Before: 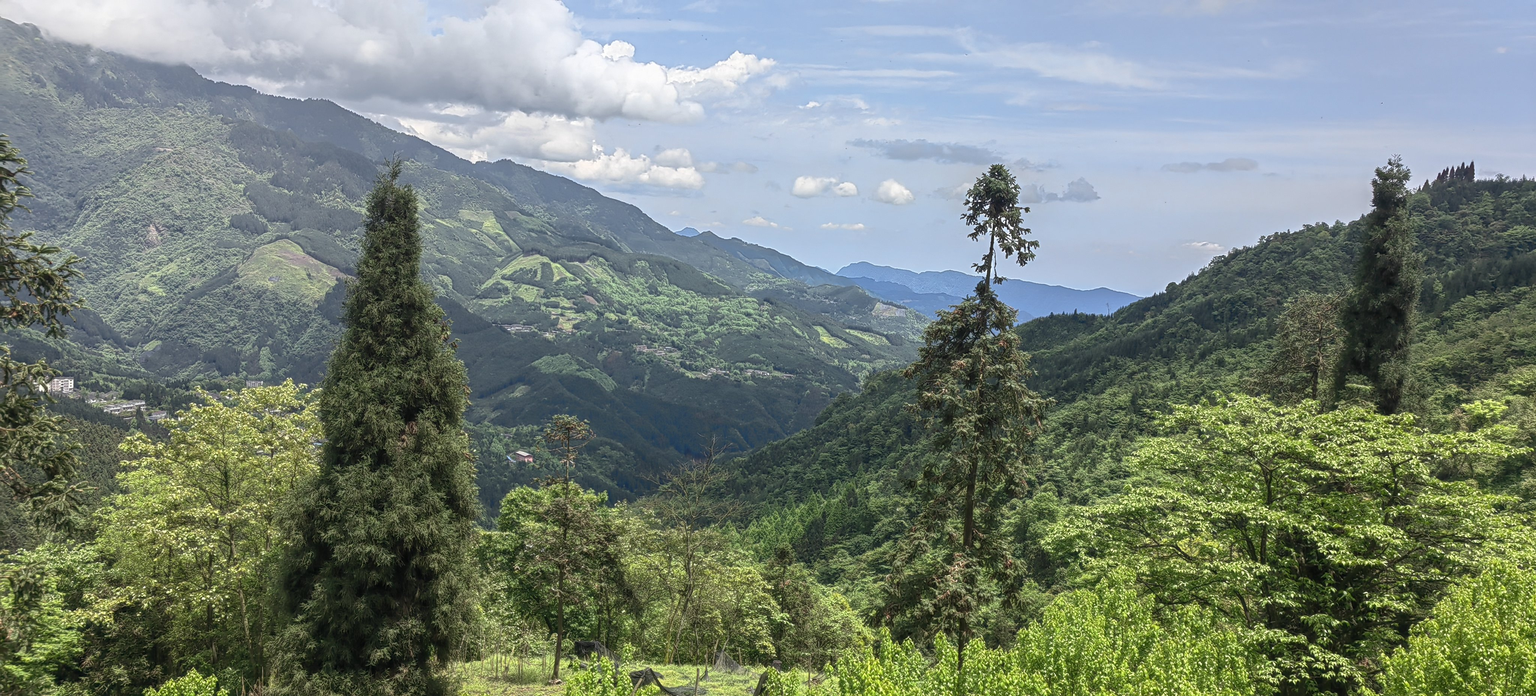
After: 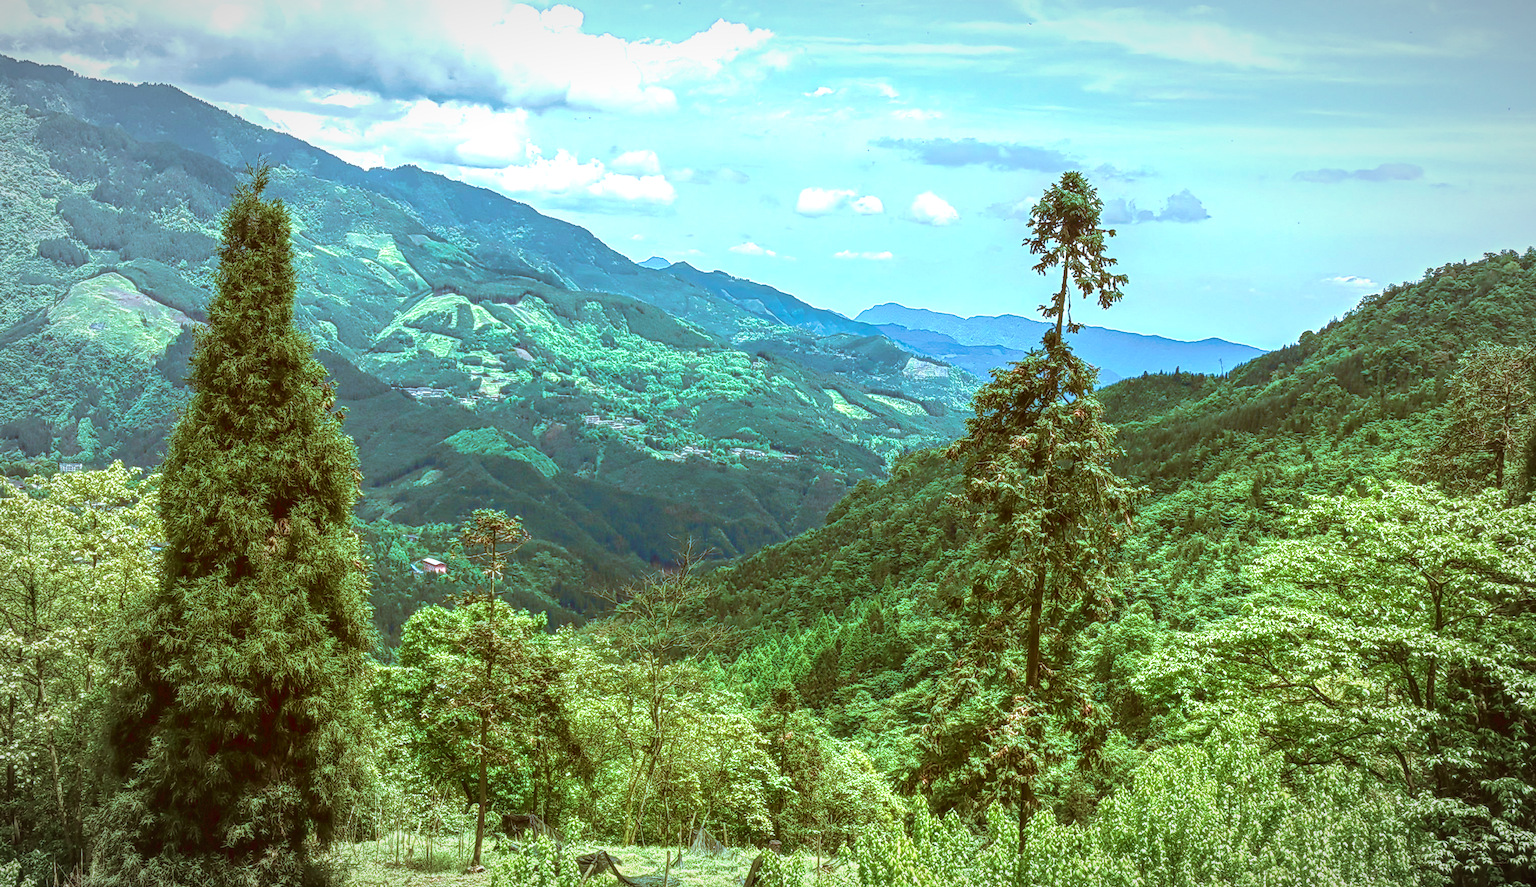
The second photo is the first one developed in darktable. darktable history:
vignetting: fall-off radius 69.07%, automatic ratio true
local contrast: on, module defaults
velvia: strength 74.85%
exposure: black level correction 0, exposure 0.703 EV, compensate highlight preservation false
tone equalizer: edges refinement/feathering 500, mask exposure compensation -1.57 EV, preserve details no
crop and rotate: left 13.182%, top 5.384%, right 12.614%
color correction: highlights a* -14.15, highlights b* -16.79, shadows a* 10.7, shadows b* 28.61
